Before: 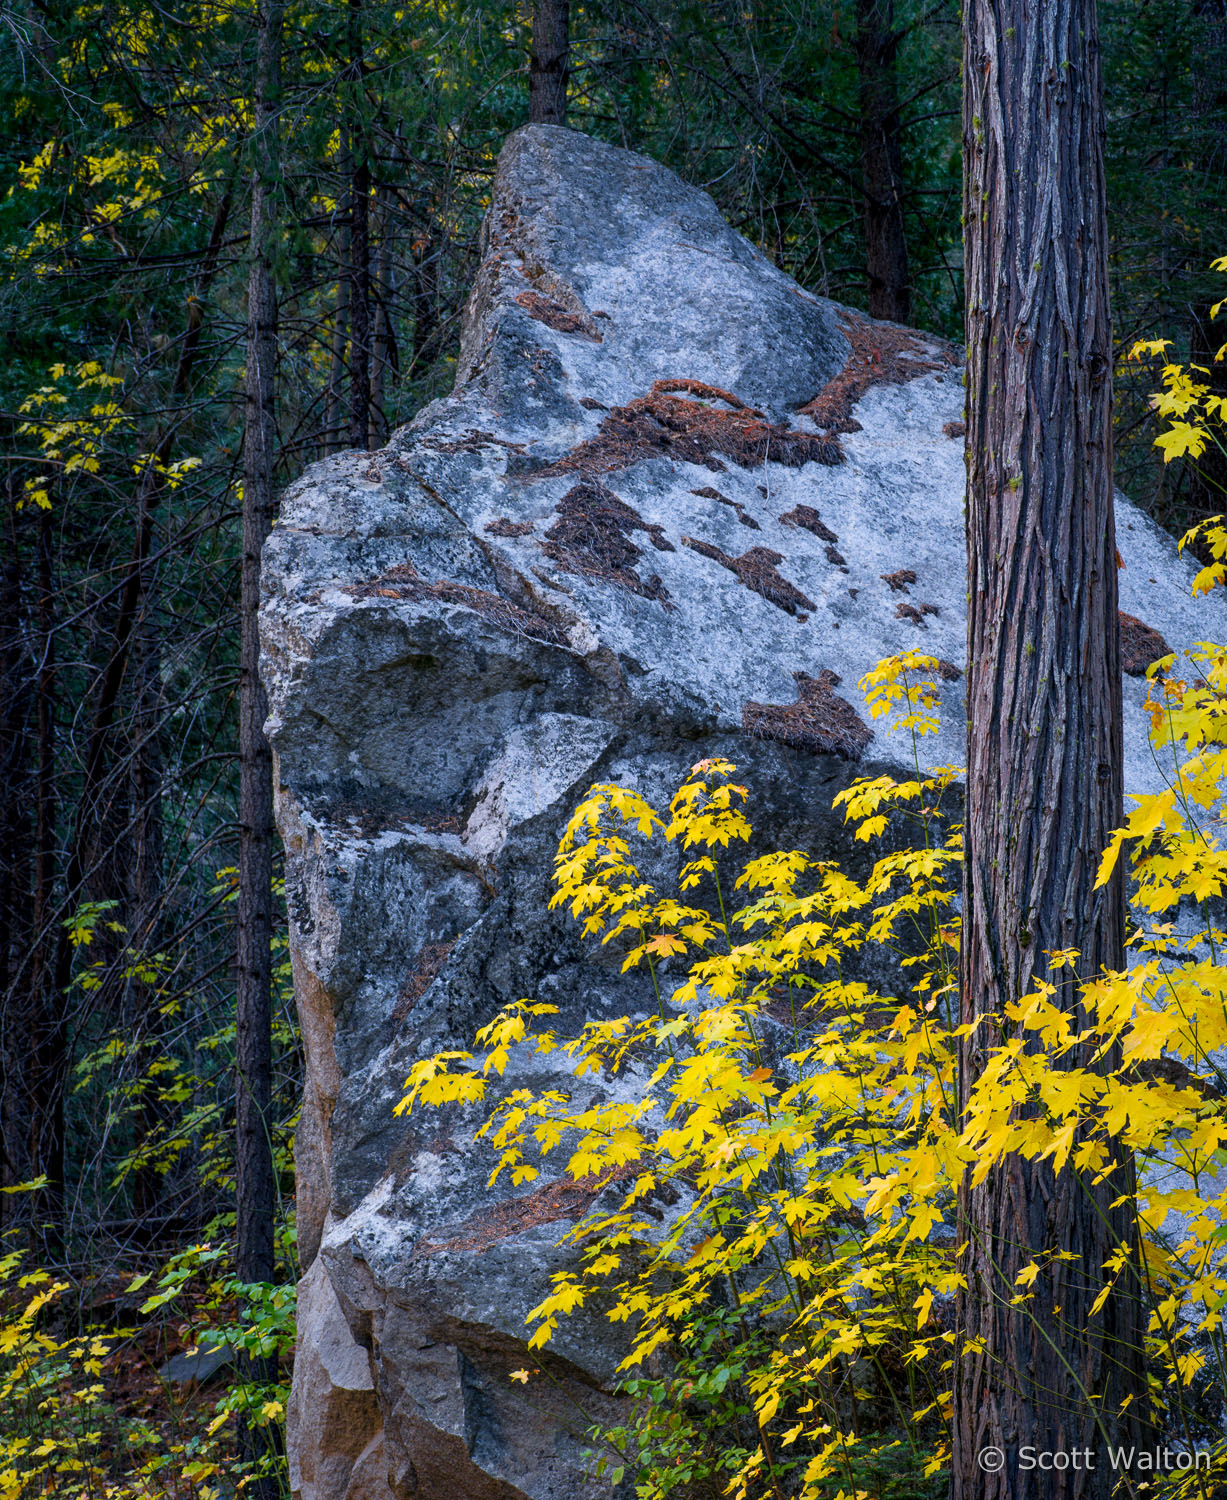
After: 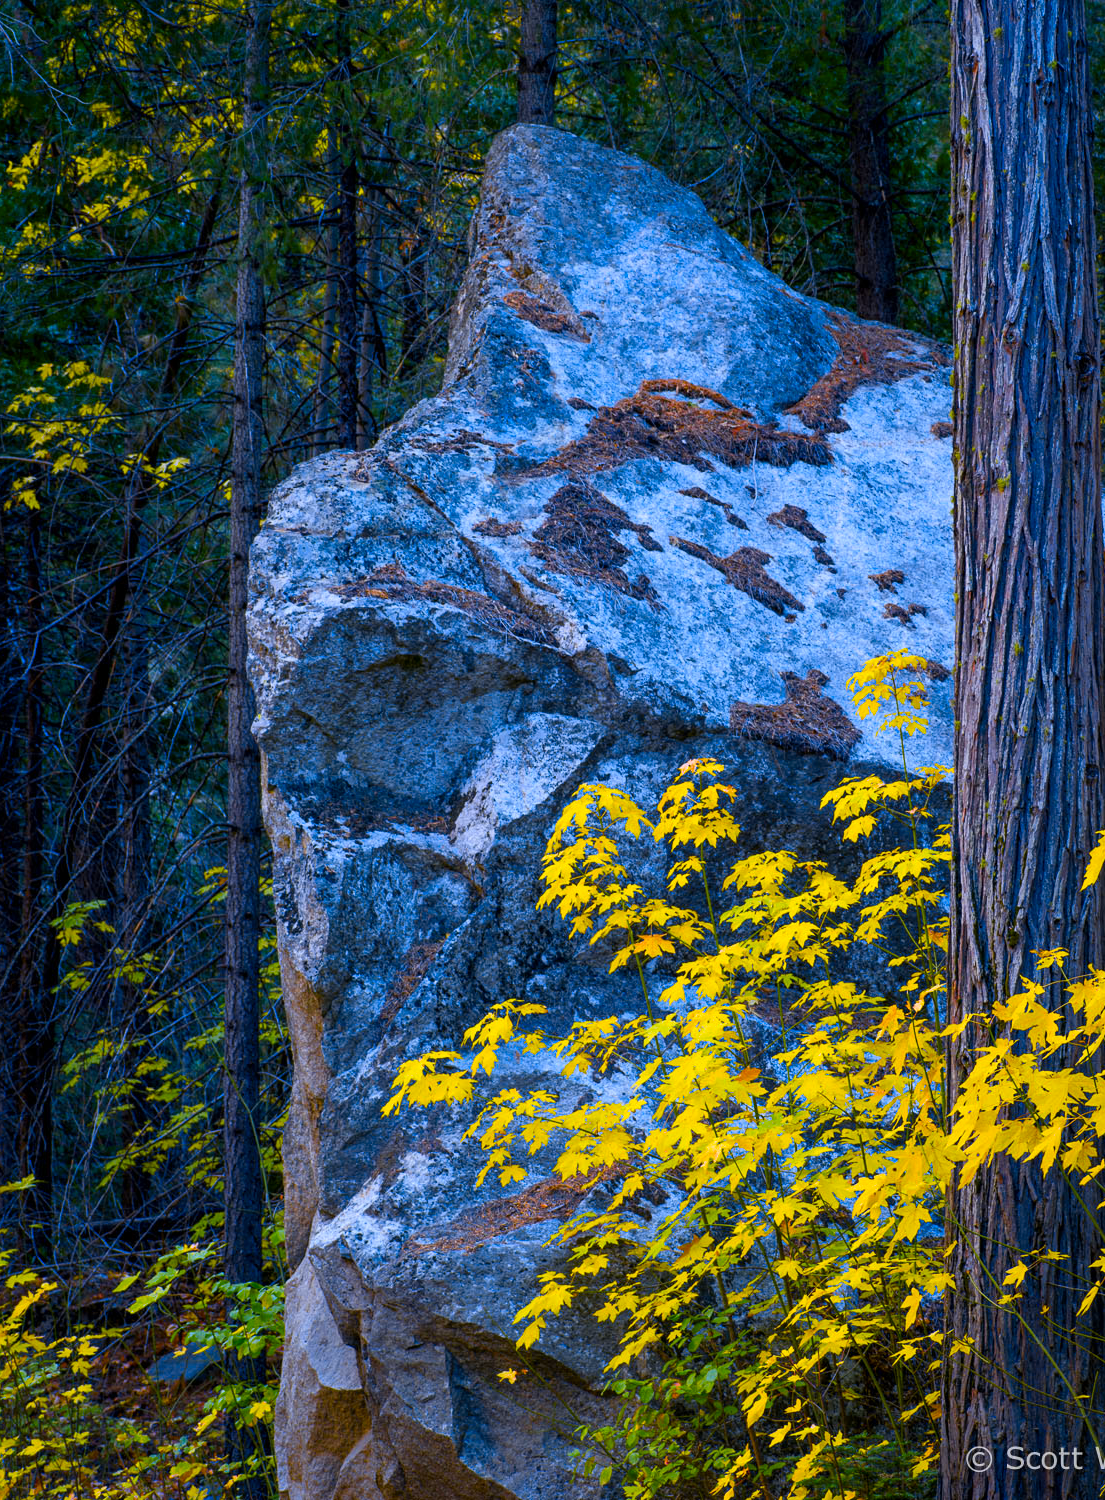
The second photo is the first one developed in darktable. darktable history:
crop and rotate: left 1.088%, right 8.807%
color contrast: green-magenta contrast 1.12, blue-yellow contrast 1.95, unbound 0
